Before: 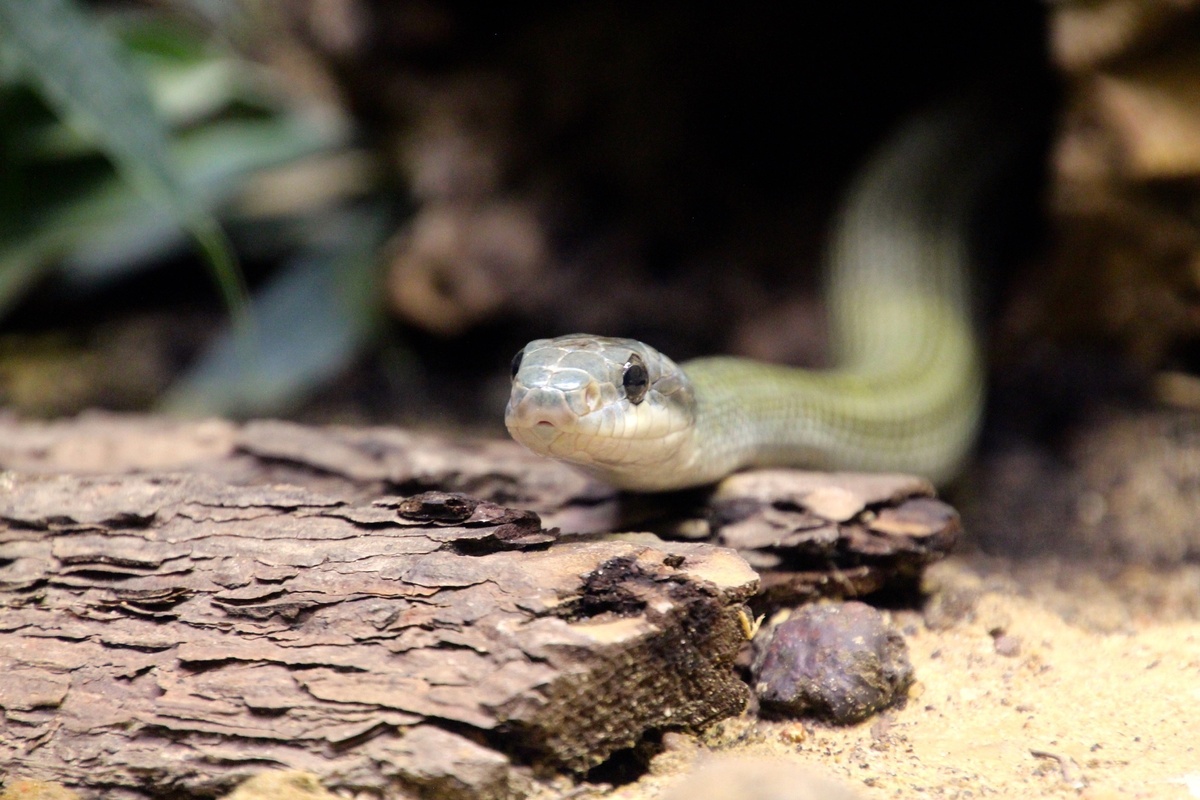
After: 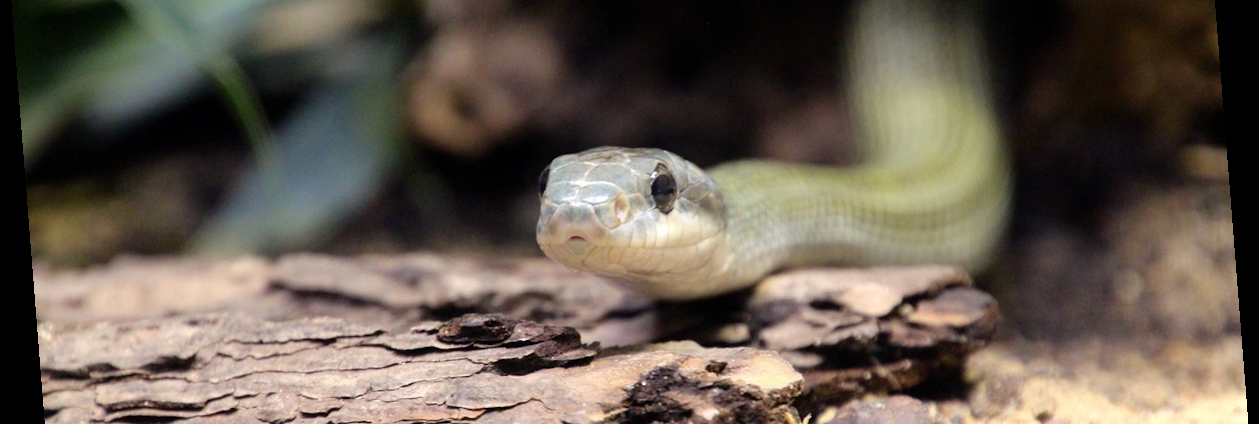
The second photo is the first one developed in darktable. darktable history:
rotate and perspective: rotation -4.2°, shear 0.006, automatic cropping off
crop and rotate: top 26.056%, bottom 25.543%
